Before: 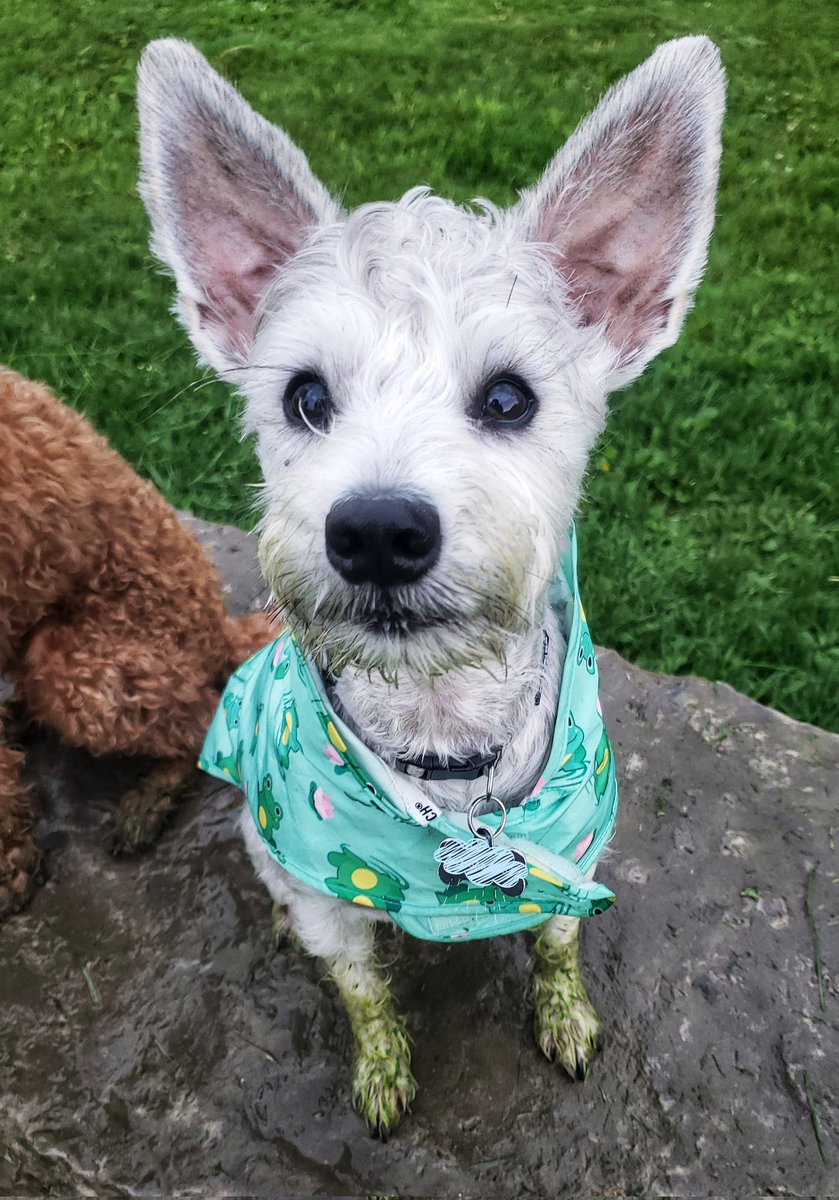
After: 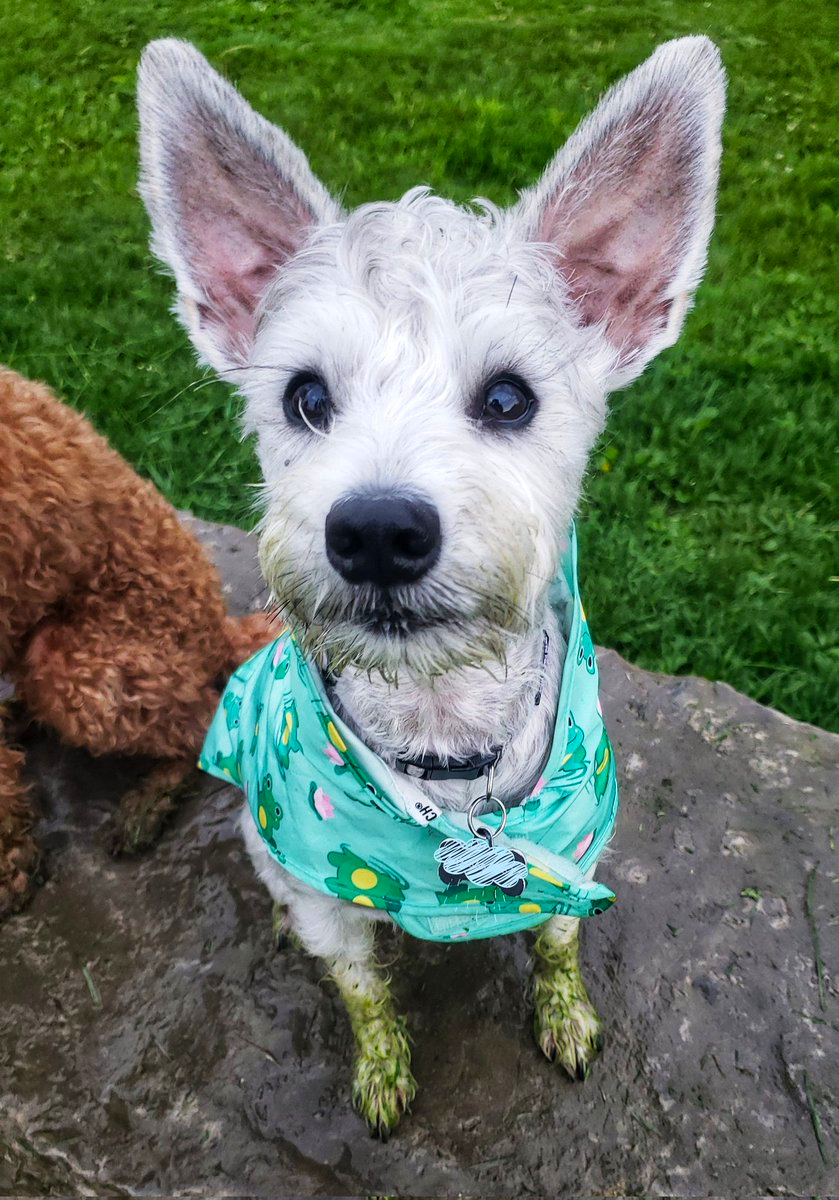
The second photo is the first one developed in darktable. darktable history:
color balance rgb: perceptual saturation grading › global saturation 25.292%
